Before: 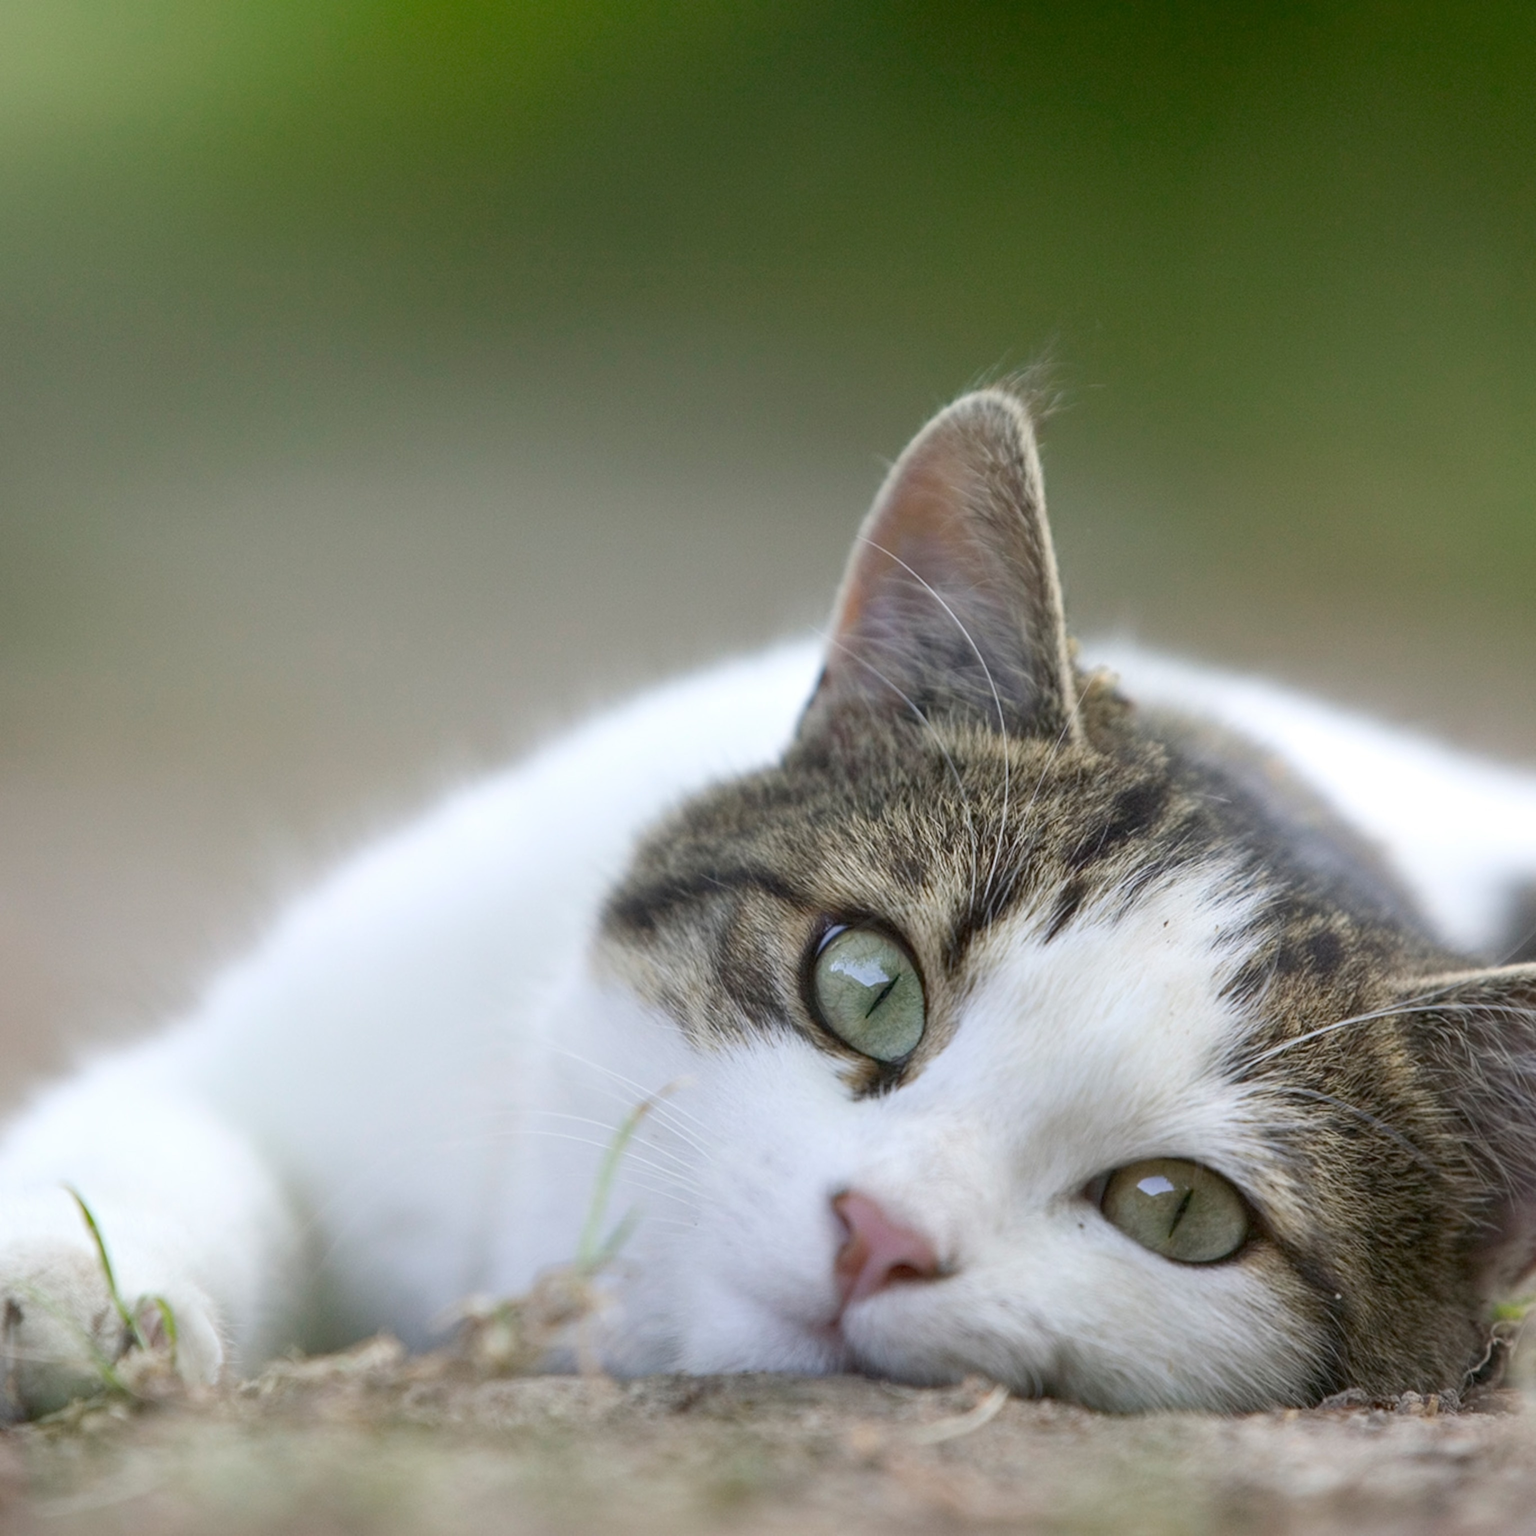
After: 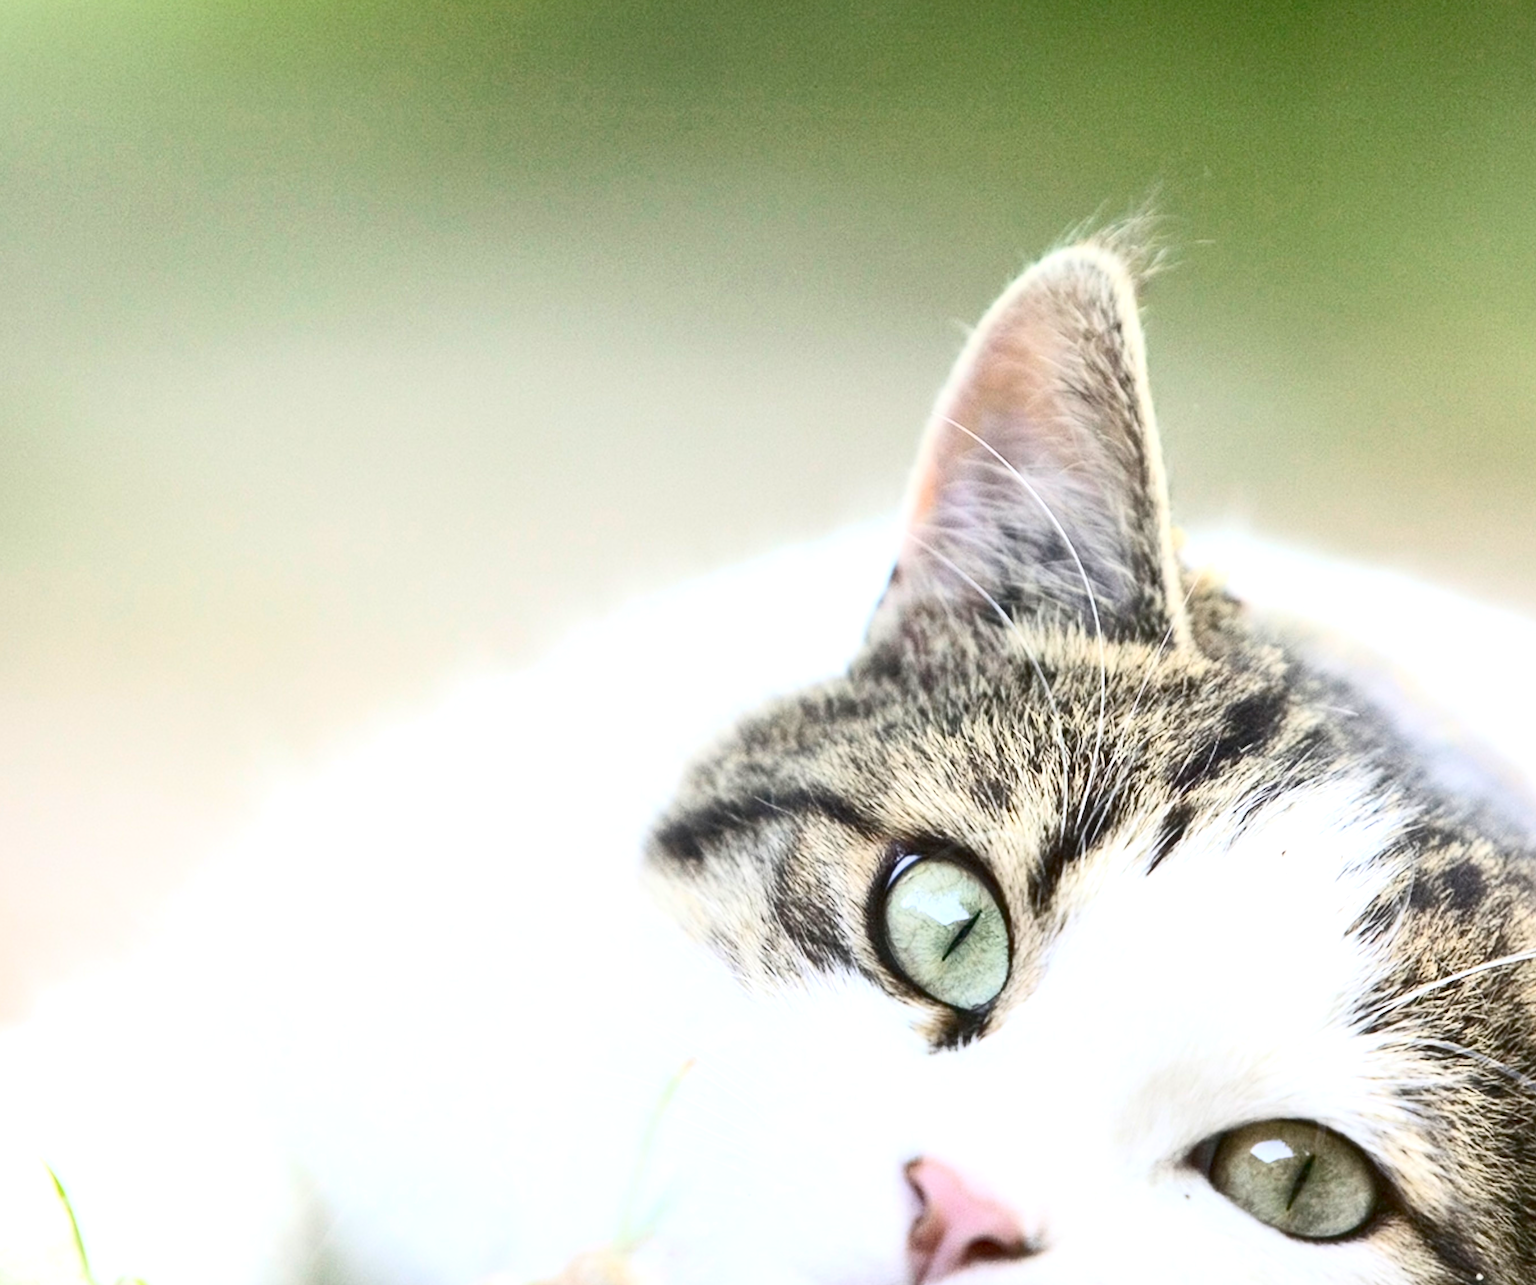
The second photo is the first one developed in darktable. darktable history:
crop and rotate: left 2.425%, top 11.305%, right 9.6%, bottom 15.08%
shadows and highlights: shadows 52.34, highlights -28.23, soften with gaussian
contrast brightness saturation: contrast 0.39, brightness 0.1
exposure: exposure 1.061 EV, compensate highlight preservation false
